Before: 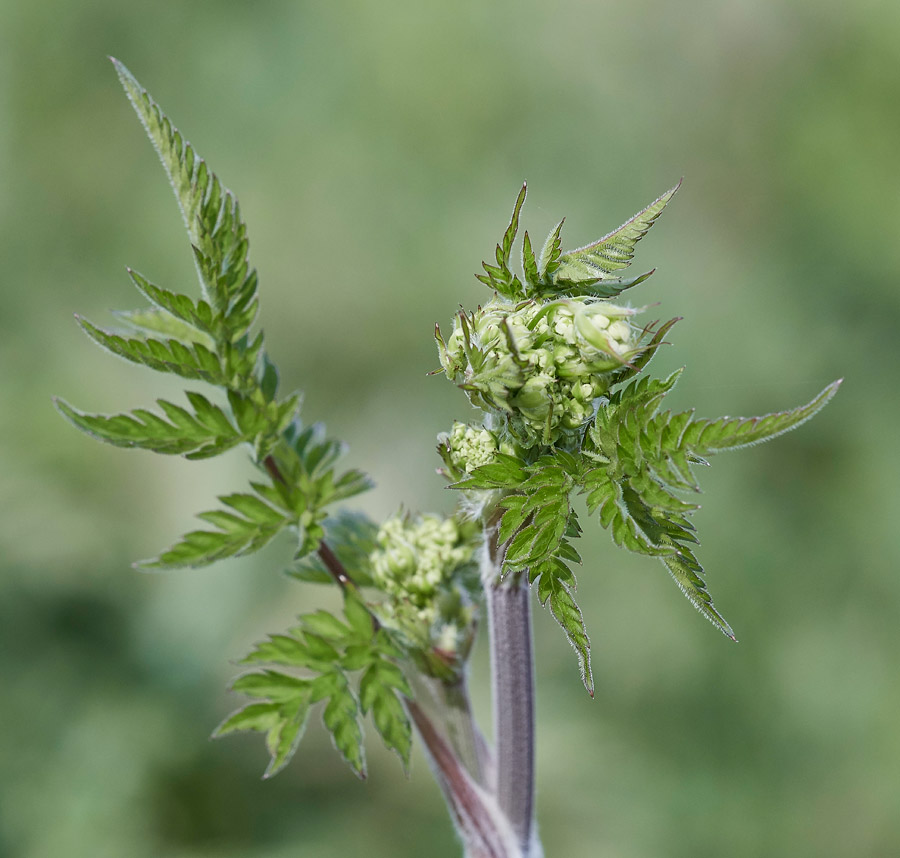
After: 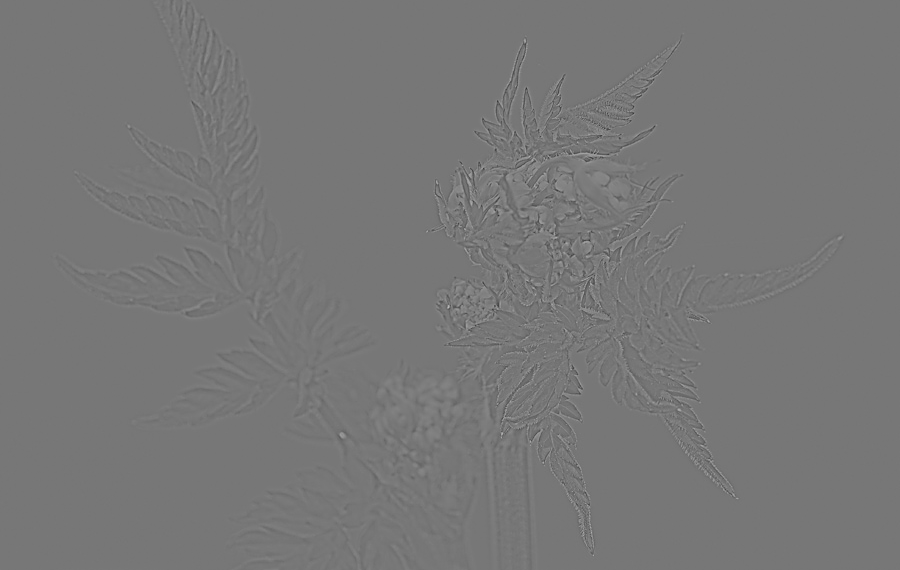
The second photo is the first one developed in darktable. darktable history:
sharpen: on, module defaults
exposure: black level correction 0, exposure 0.9 EV, compensate exposure bias true, compensate highlight preservation false
color correction: saturation 0.98
crop: top 16.727%, bottom 16.727%
vibrance: vibrance 100%
highpass: sharpness 6%, contrast boost 7.63%
